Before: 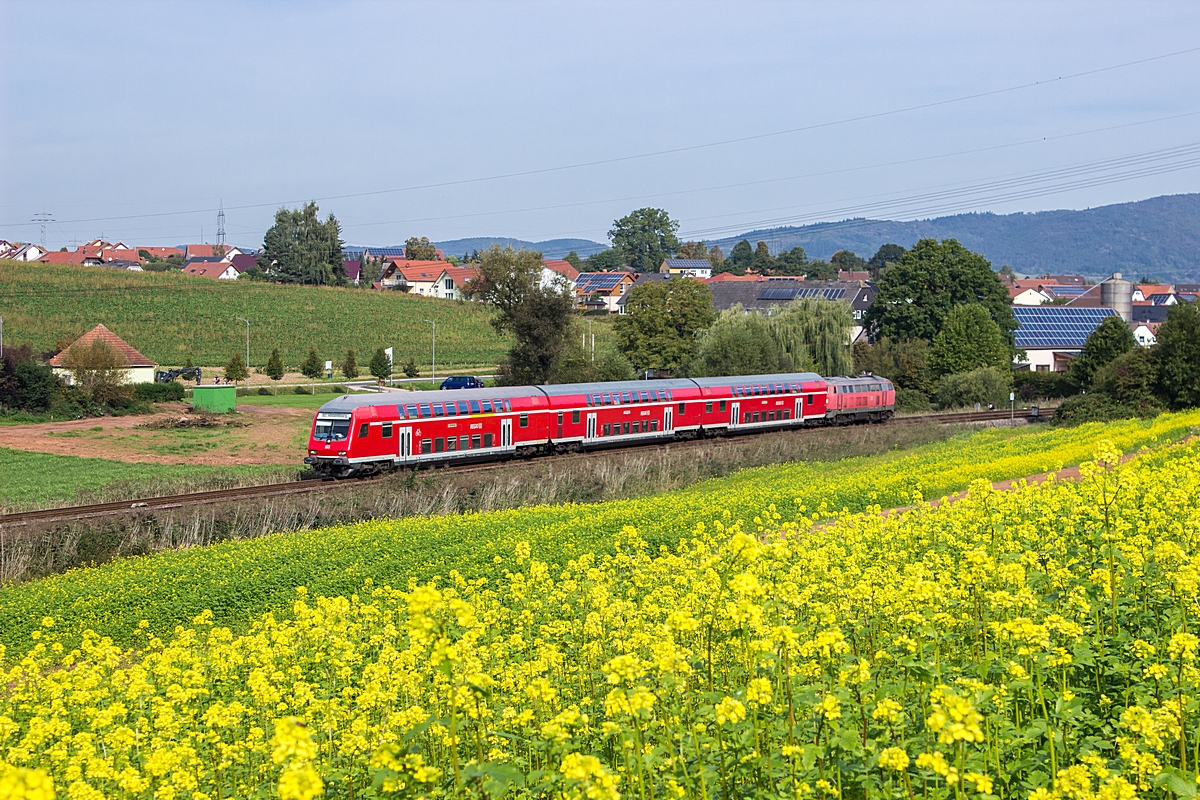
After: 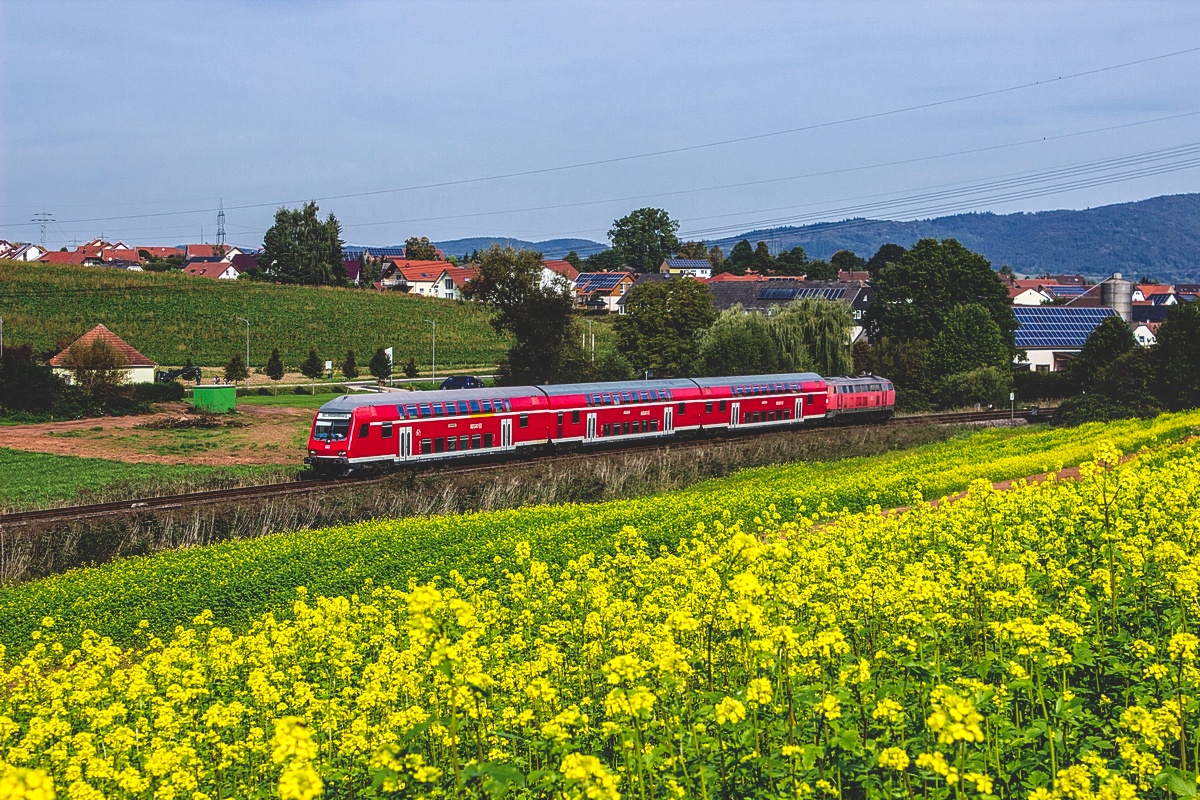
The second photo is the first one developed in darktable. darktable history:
base curve: curves: ch0 [(0, 0.02) (0.083, 0.036) (1, 1)], preserve colors none
local contrast: on, module defaults
exposure: exposure -0.041 EV, compensate highlight preservation false
tone equalizer: on, module defaults
